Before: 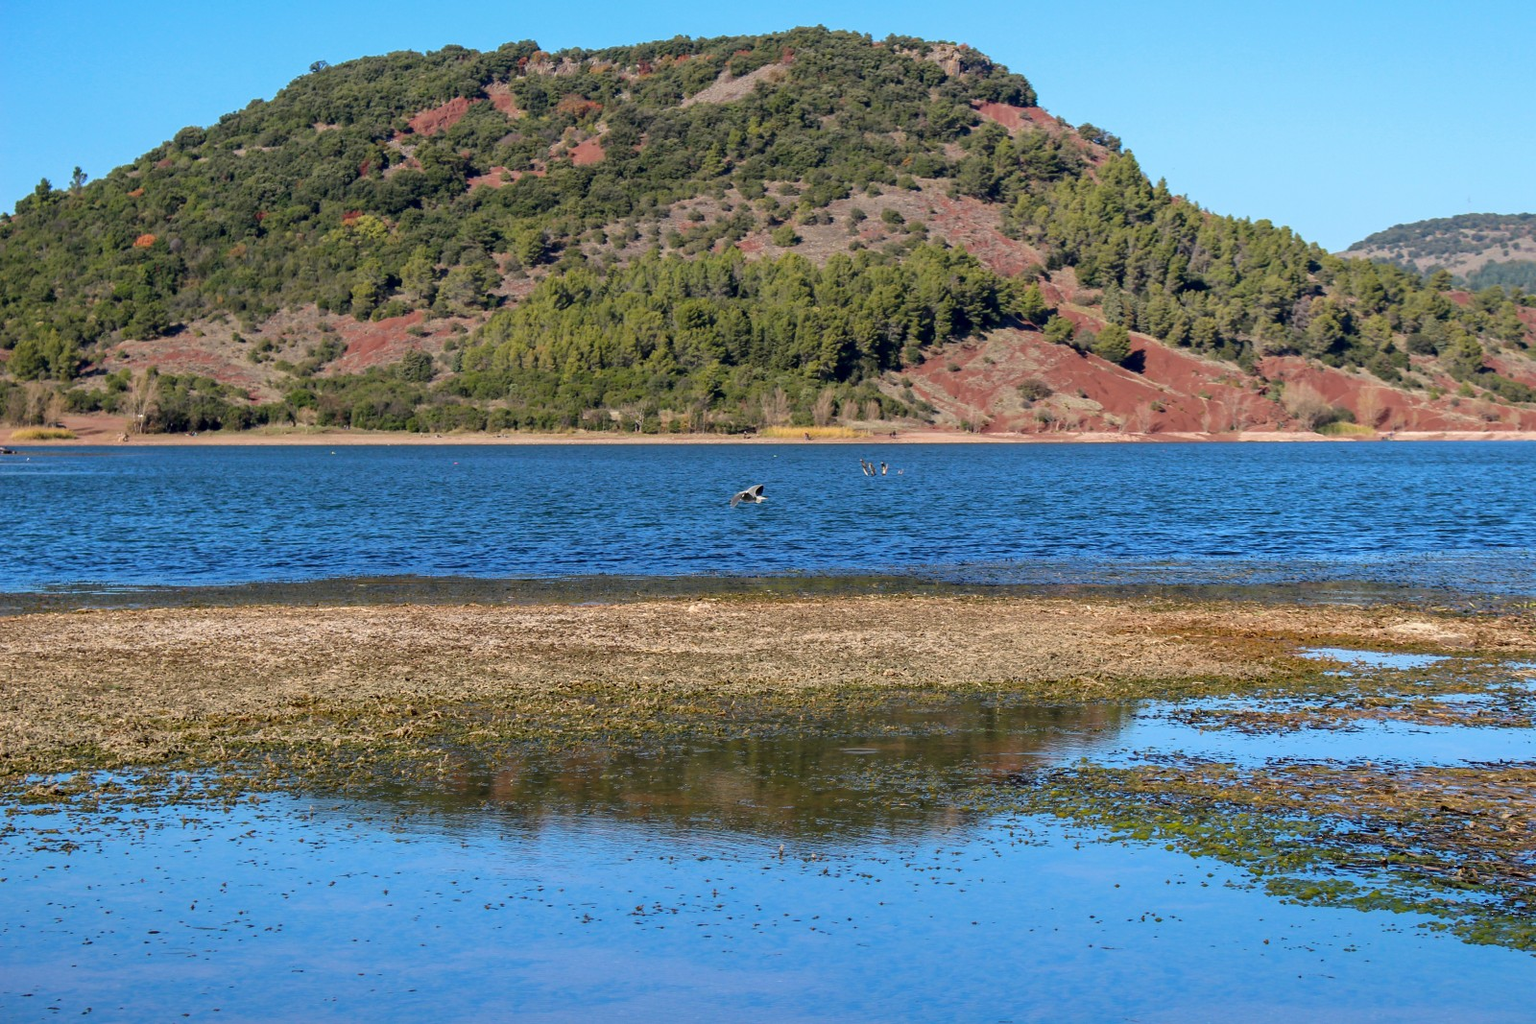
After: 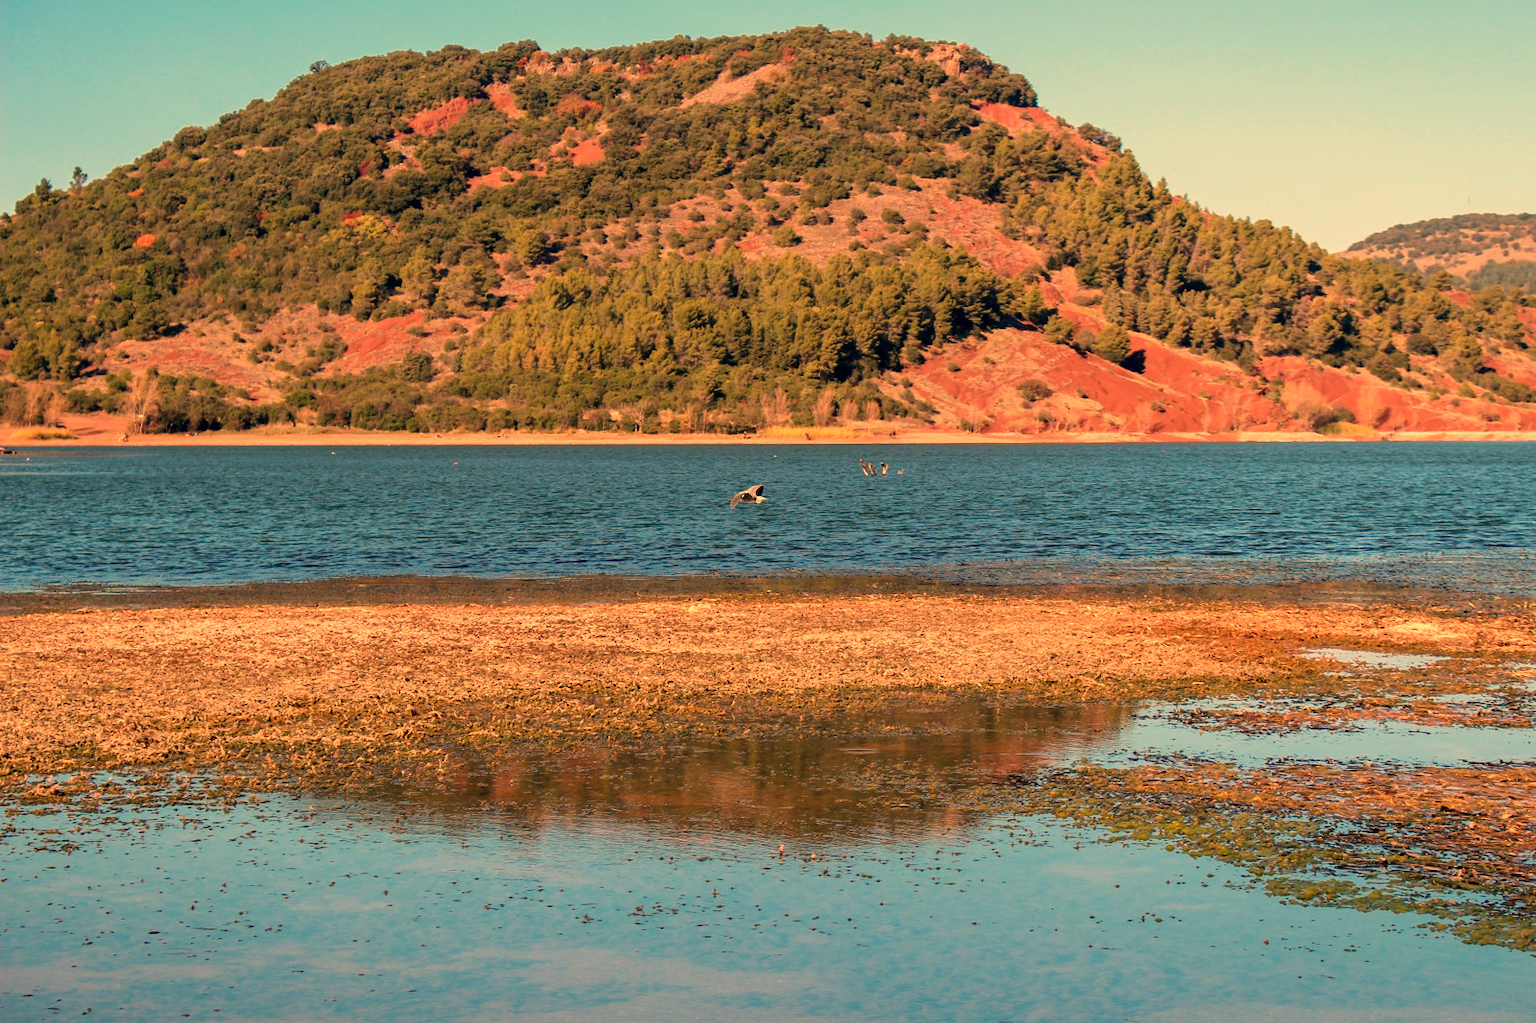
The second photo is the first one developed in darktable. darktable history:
white balance: red 1.467, blue 0.684
crop: bottom 0.071%
